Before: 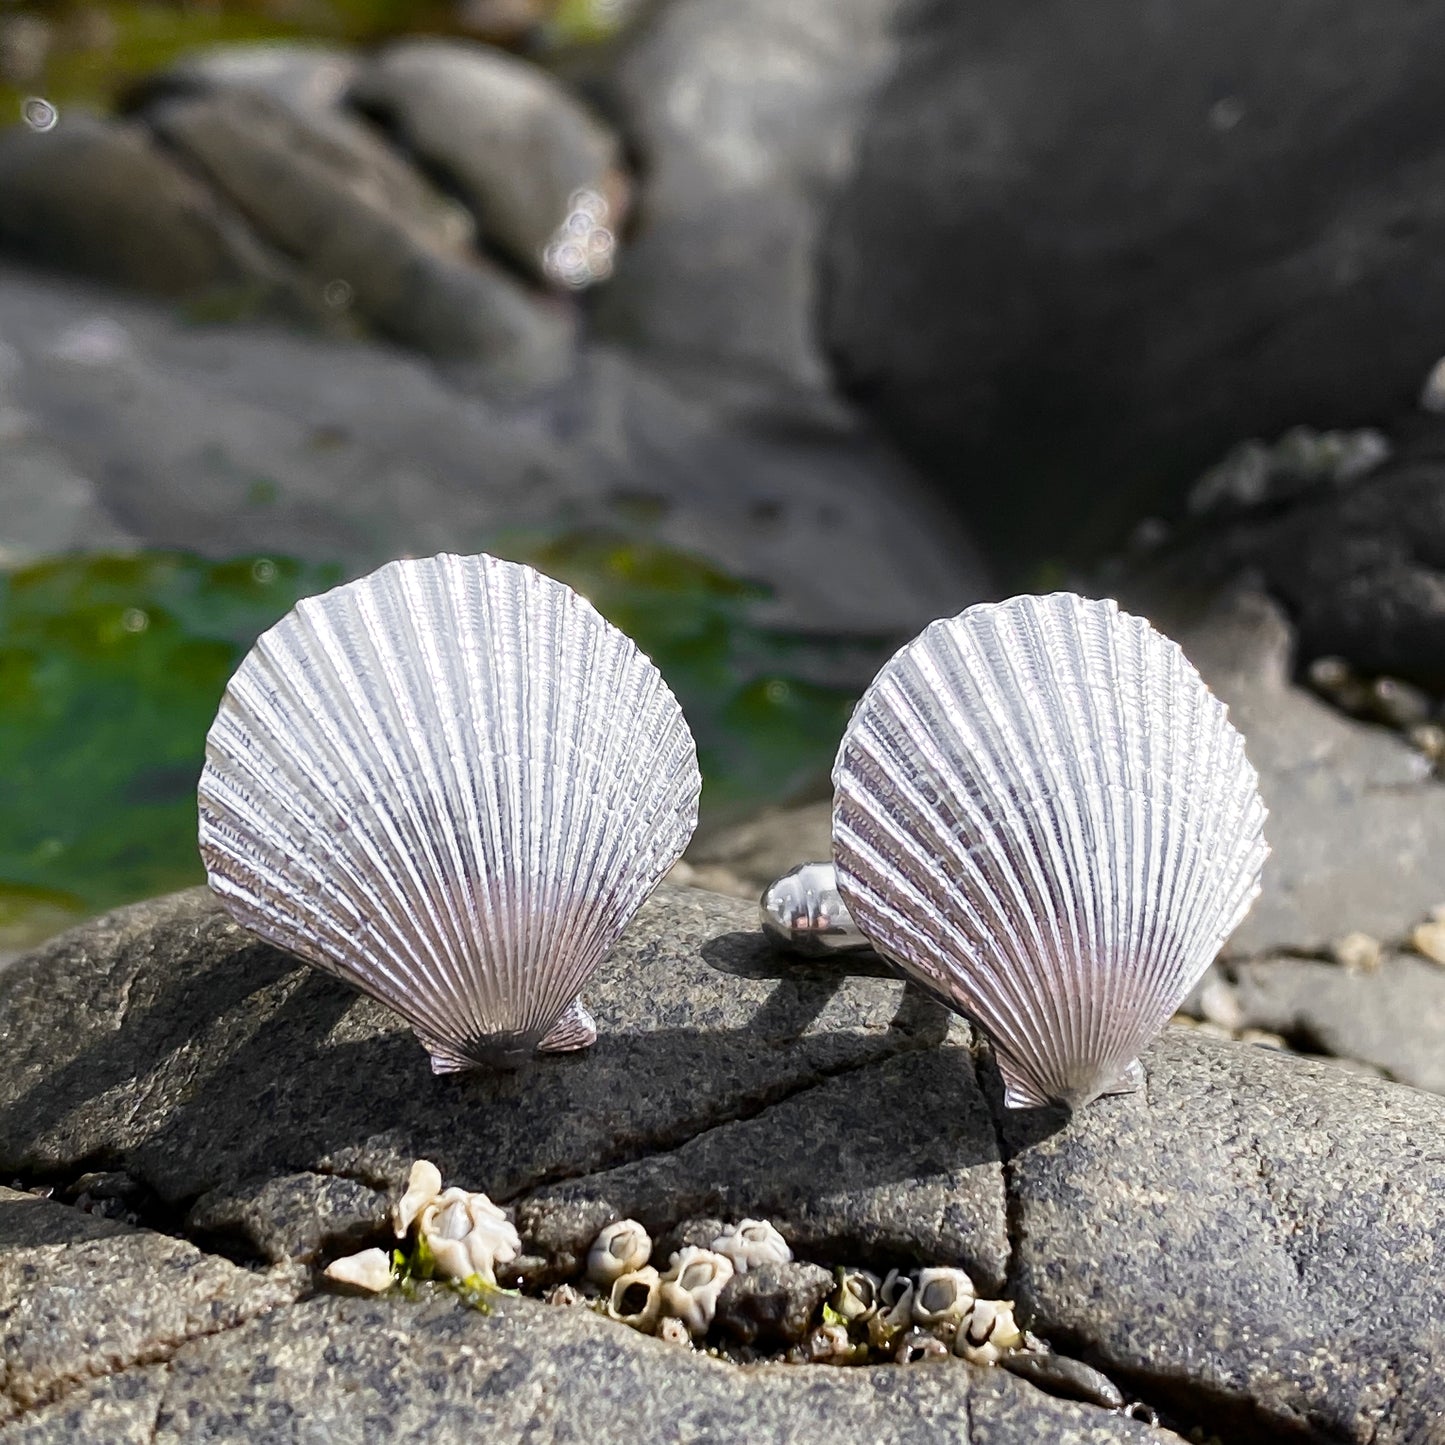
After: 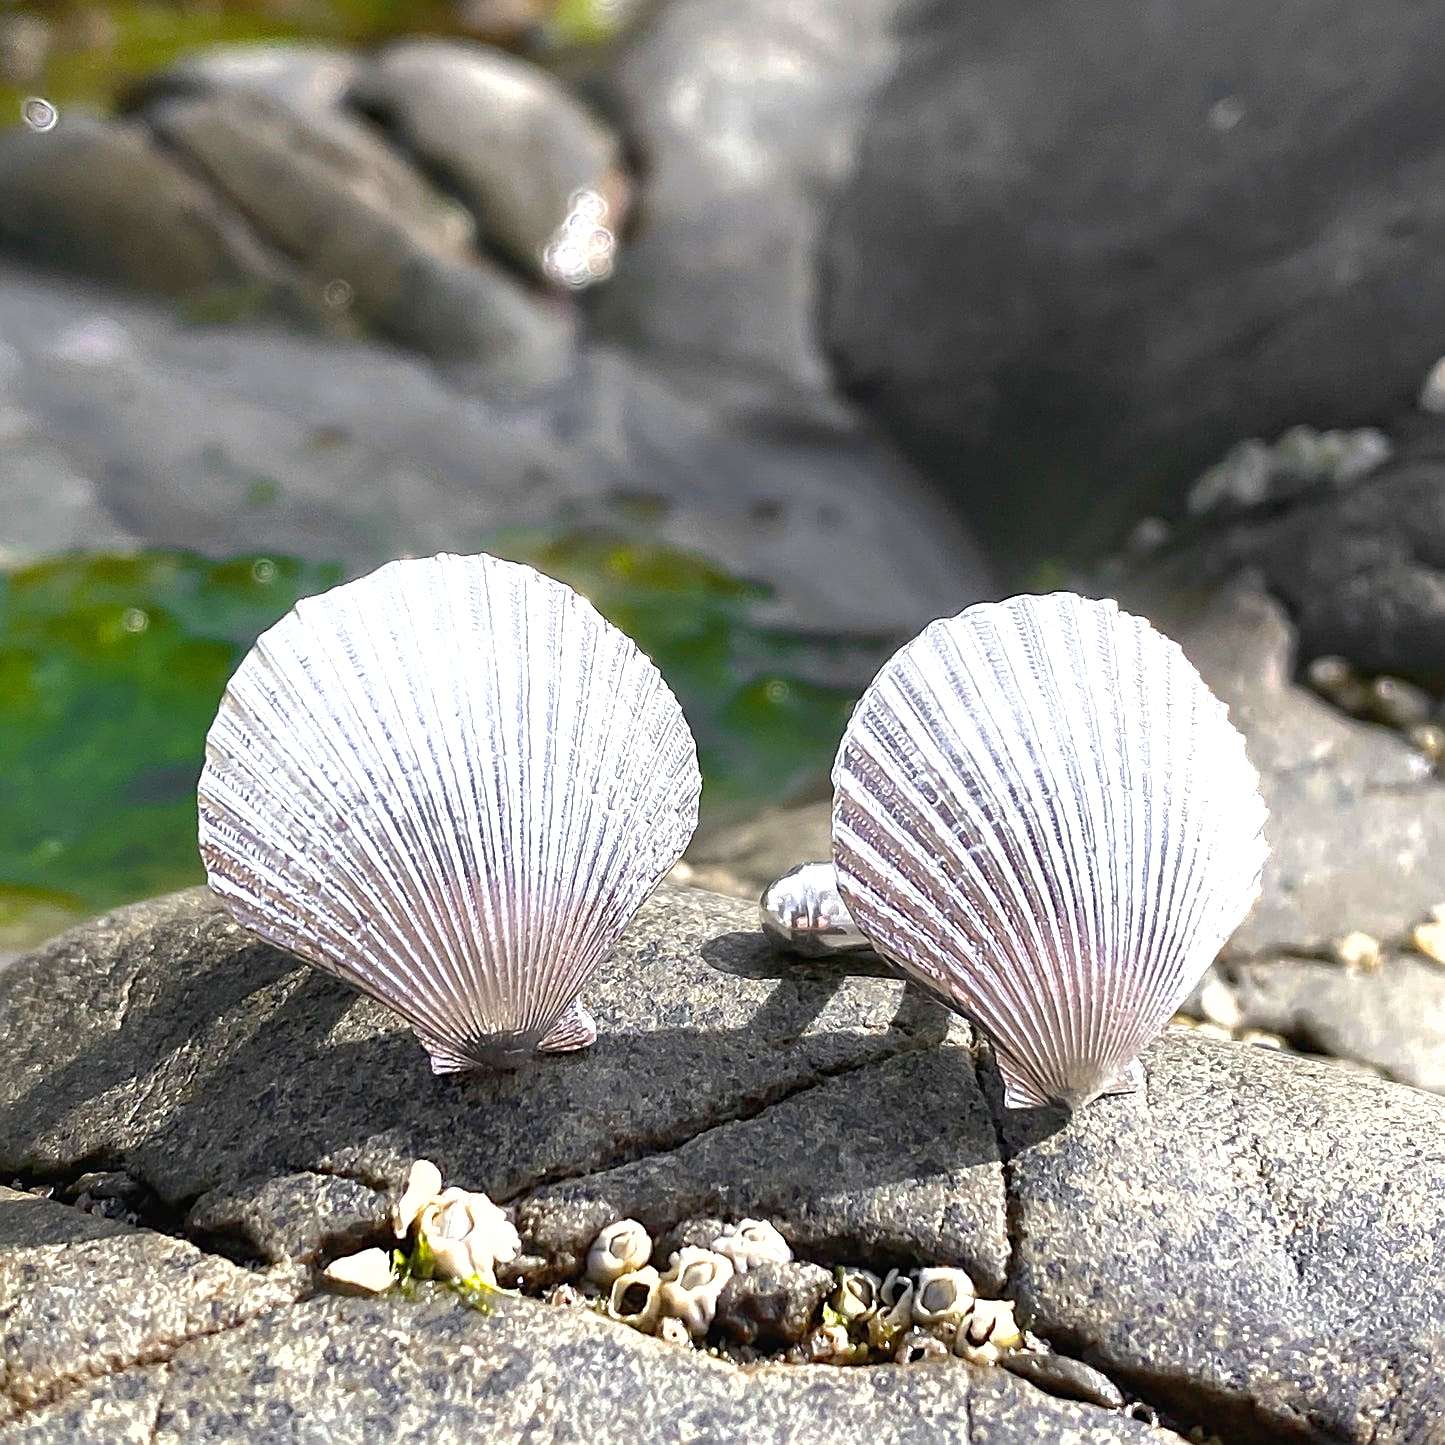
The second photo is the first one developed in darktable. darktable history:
color zones: curves: ch0 [(0.25, 0.5) (0.636, 0.25) (0.75, 0.5)]
exposure: black level correction -0.001, exposure 0.903 EV, compensate highlight preservation false
sharpen: on, module defaults
shadows and highlights: on, module defaults
